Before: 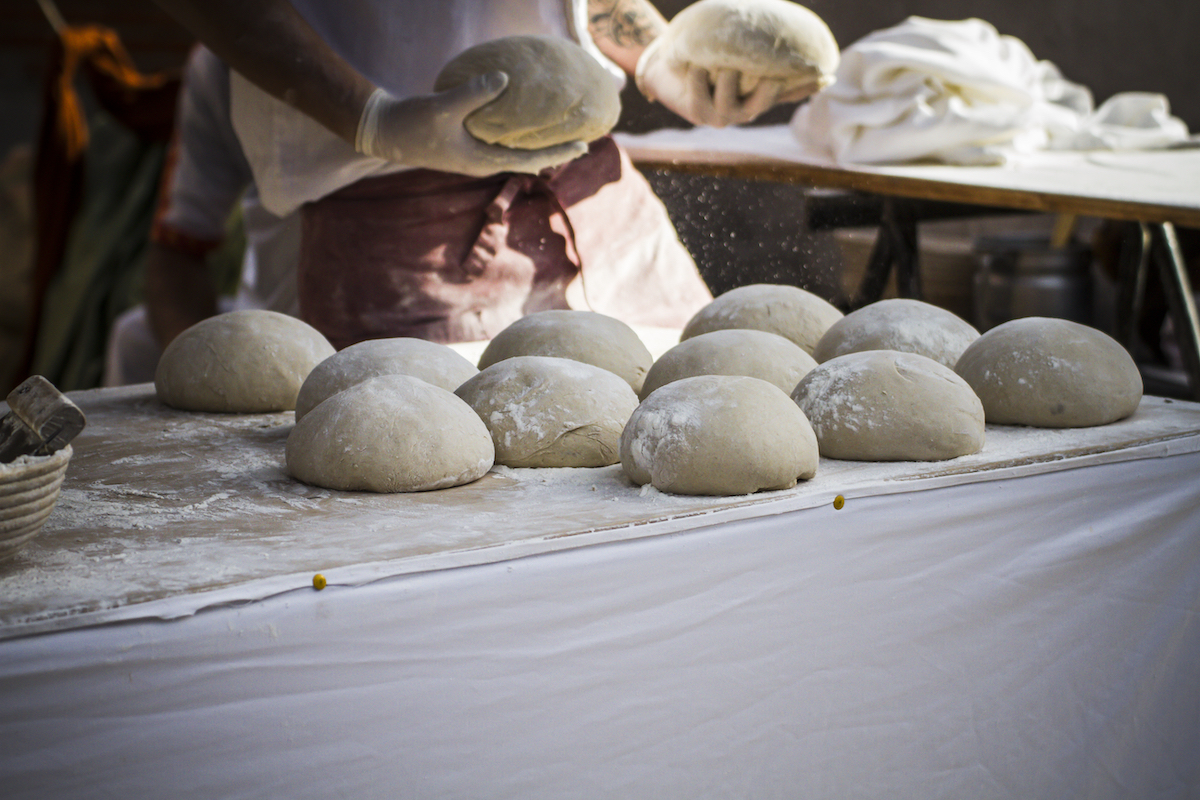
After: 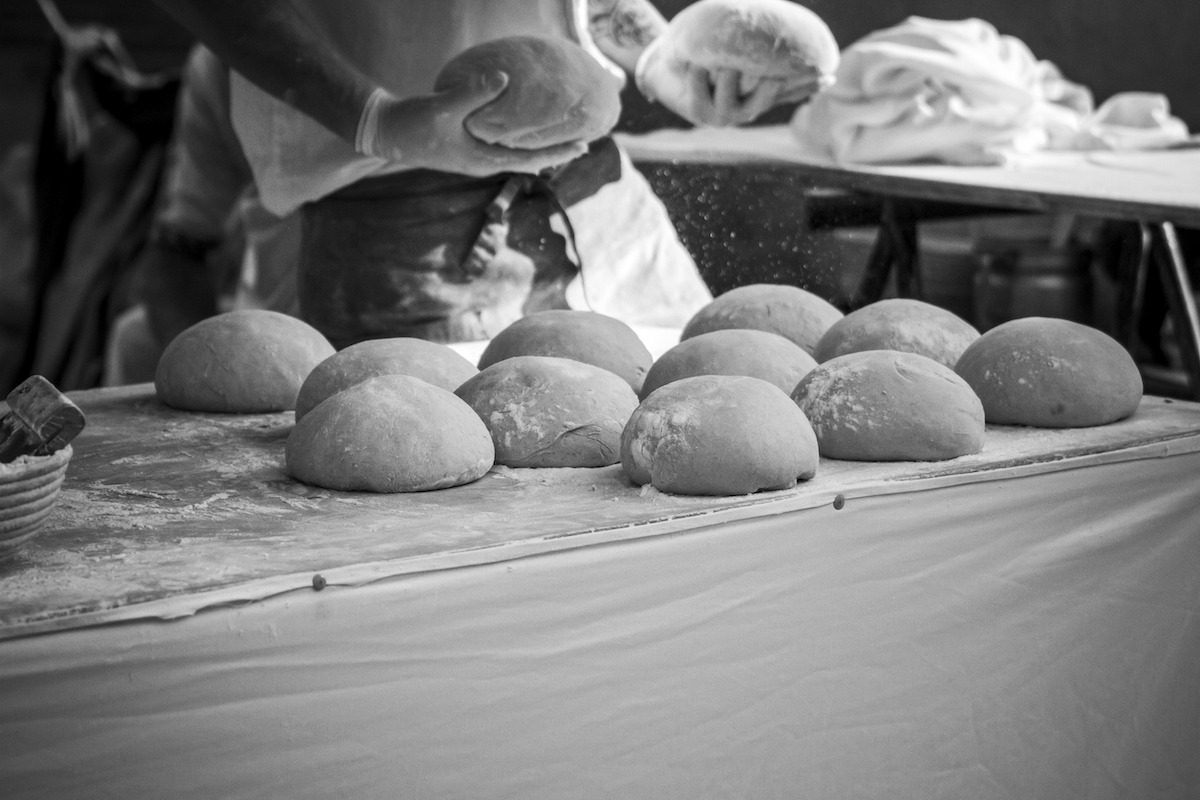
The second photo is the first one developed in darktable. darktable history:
color correction: saturation 2.15
shadows and highlights: shadows 32, highlights -32, soften with gaussian
local contrast: highlights 100%, shadows 100%, detail 120%, midtone range 0.2
monochrome: size 1
